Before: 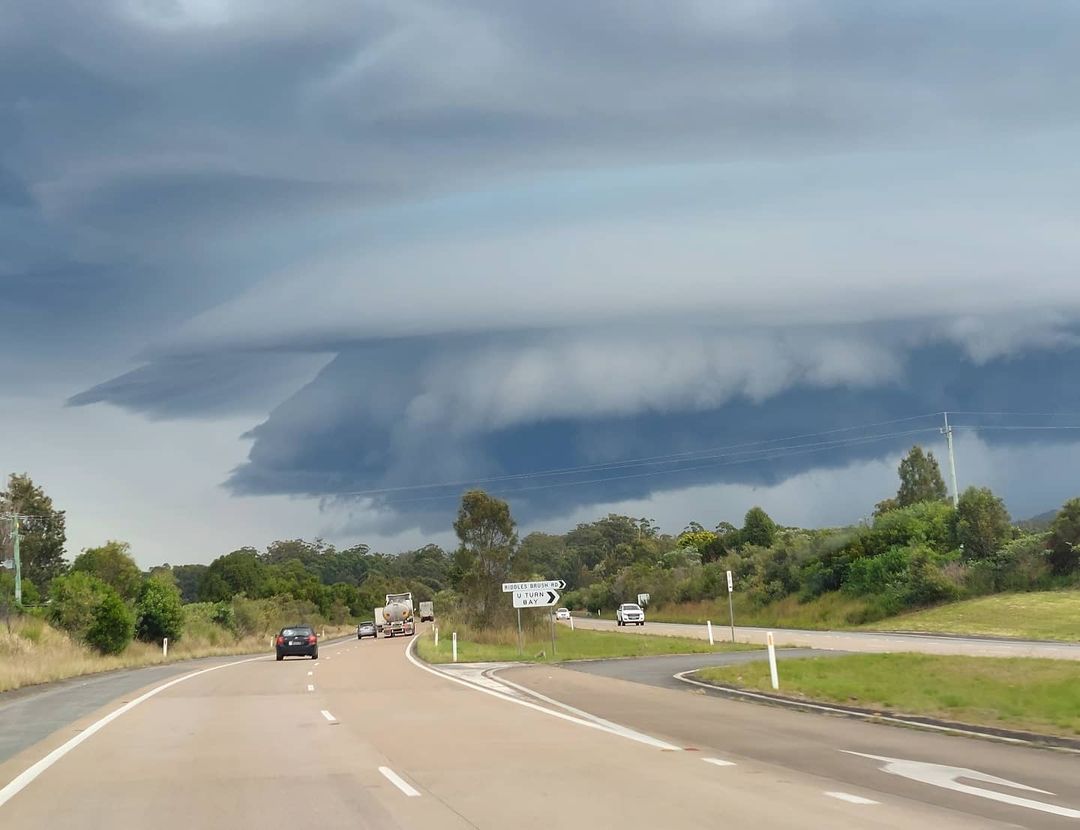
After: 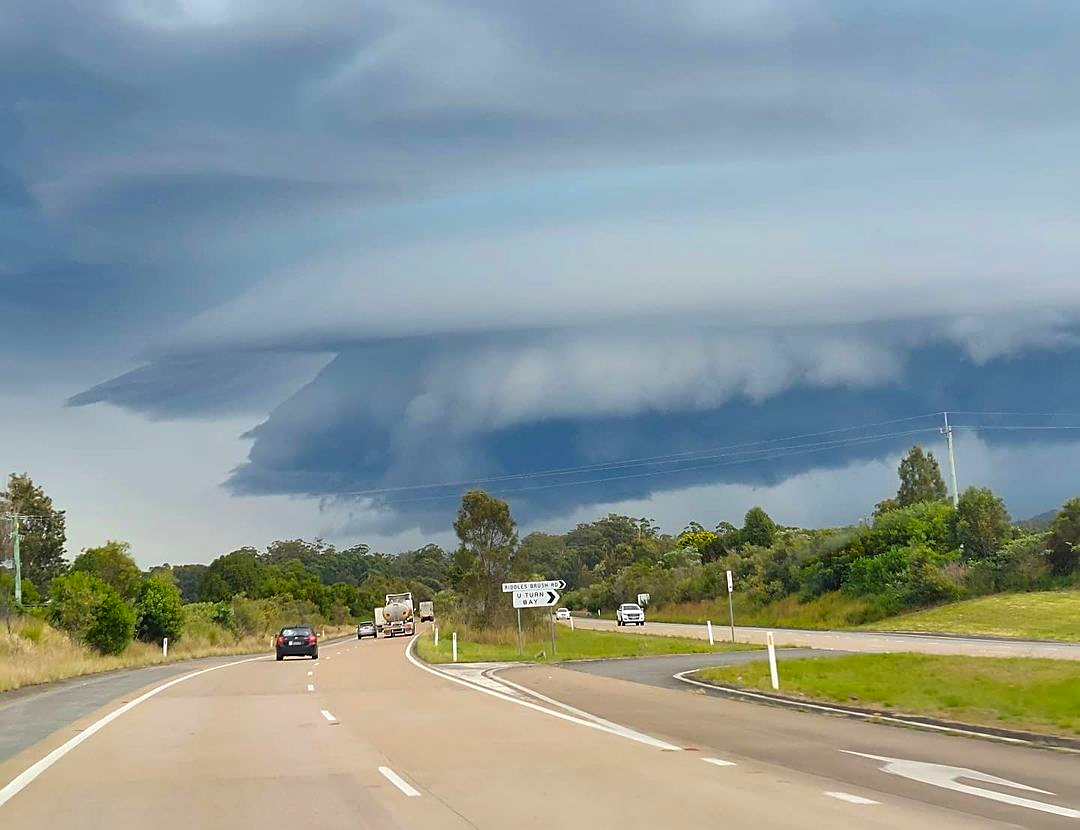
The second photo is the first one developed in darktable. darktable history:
color balance rgb: perceptual saturation grading › global saturation 19.941%, global vibrance 20%
sharpen: on, module defaults
